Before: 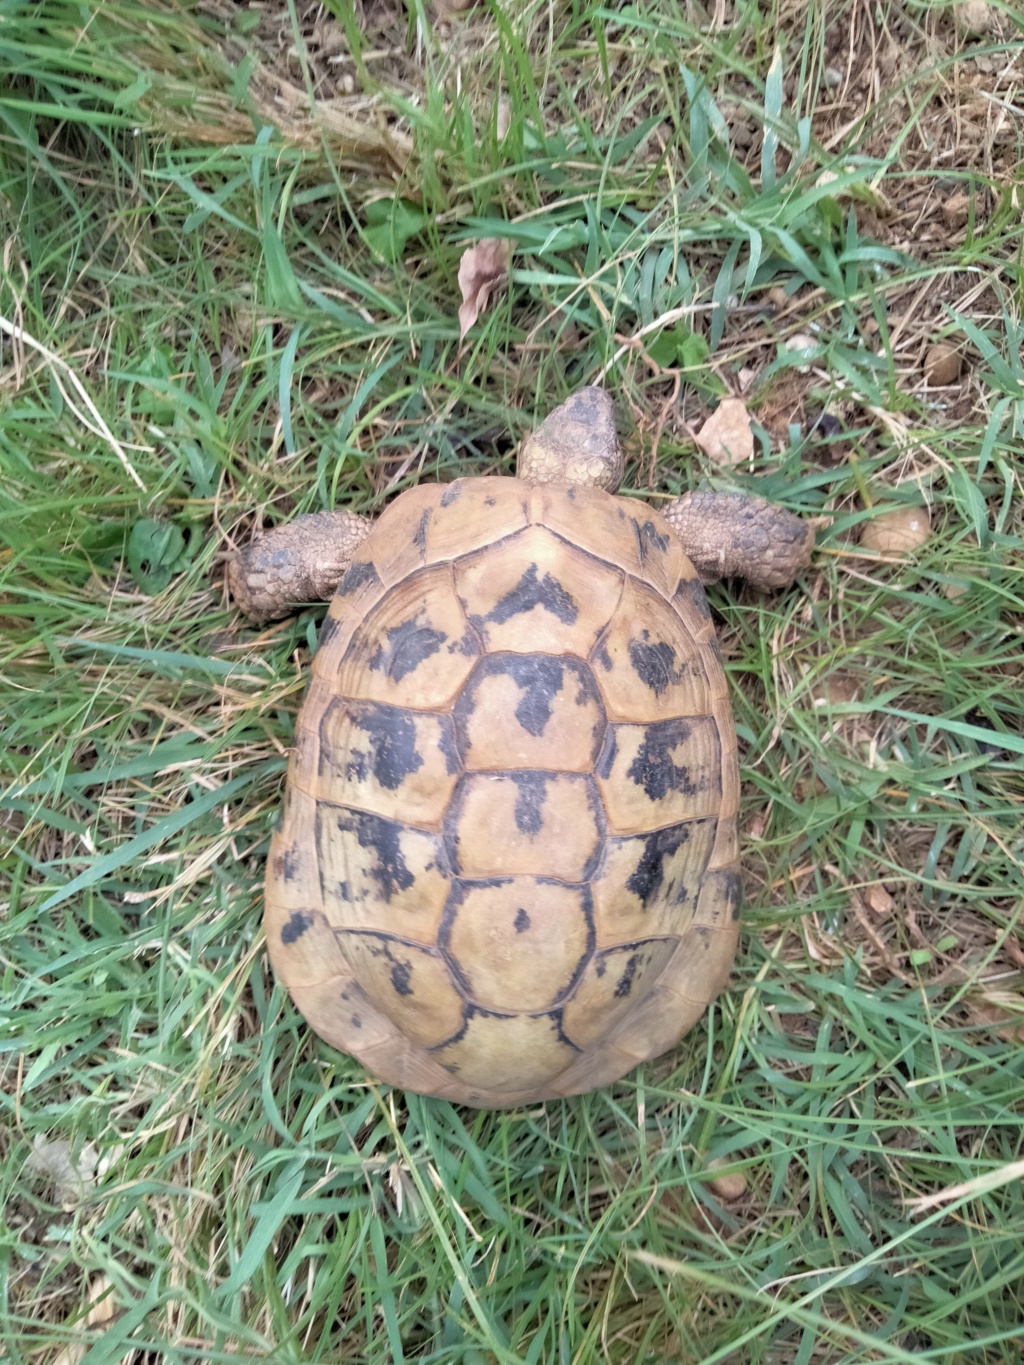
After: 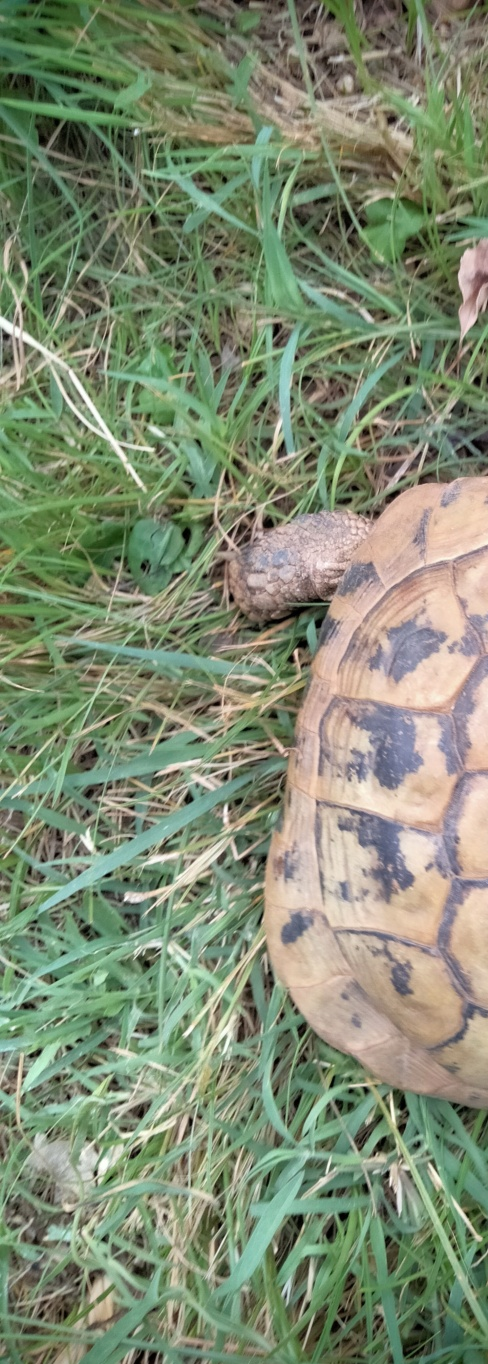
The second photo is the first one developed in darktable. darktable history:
vignetting: brightness -0.999, saturation 0.497
crop and rotate: left 0.056%, top 0%, right 52.248%
